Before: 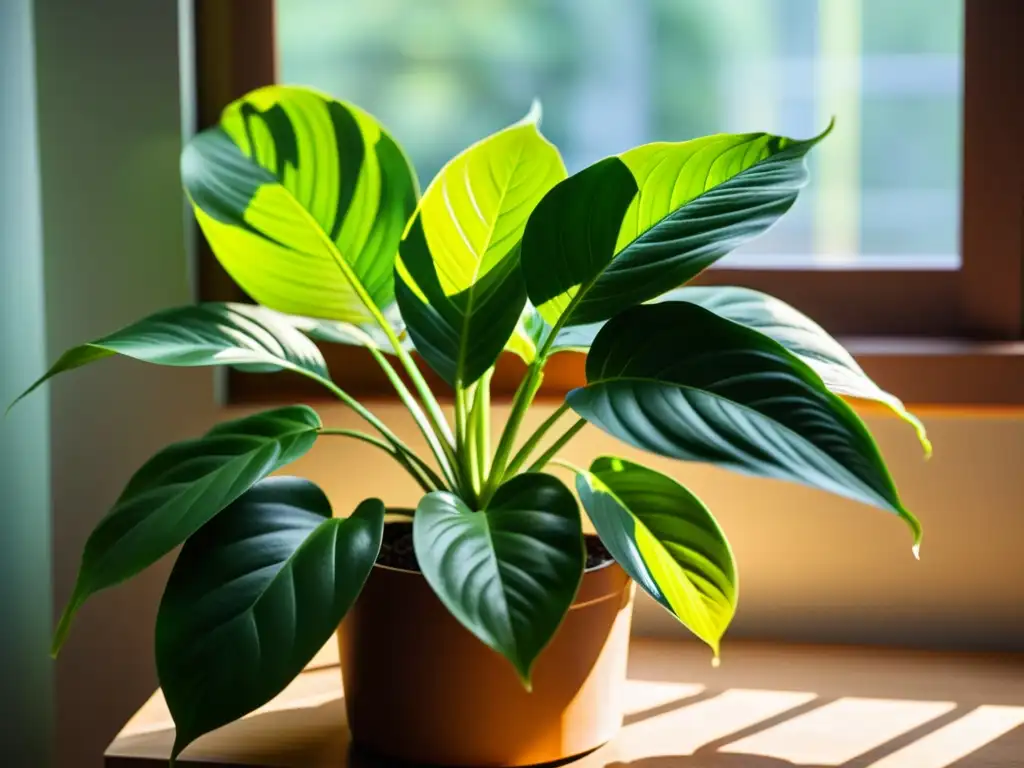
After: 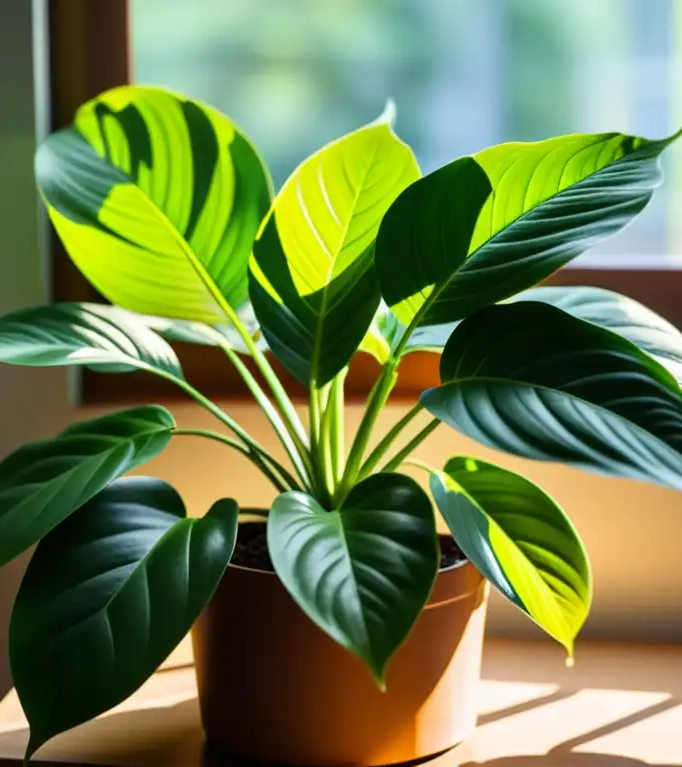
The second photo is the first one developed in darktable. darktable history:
crop and rotate: left 14.336%, right 19.051%
